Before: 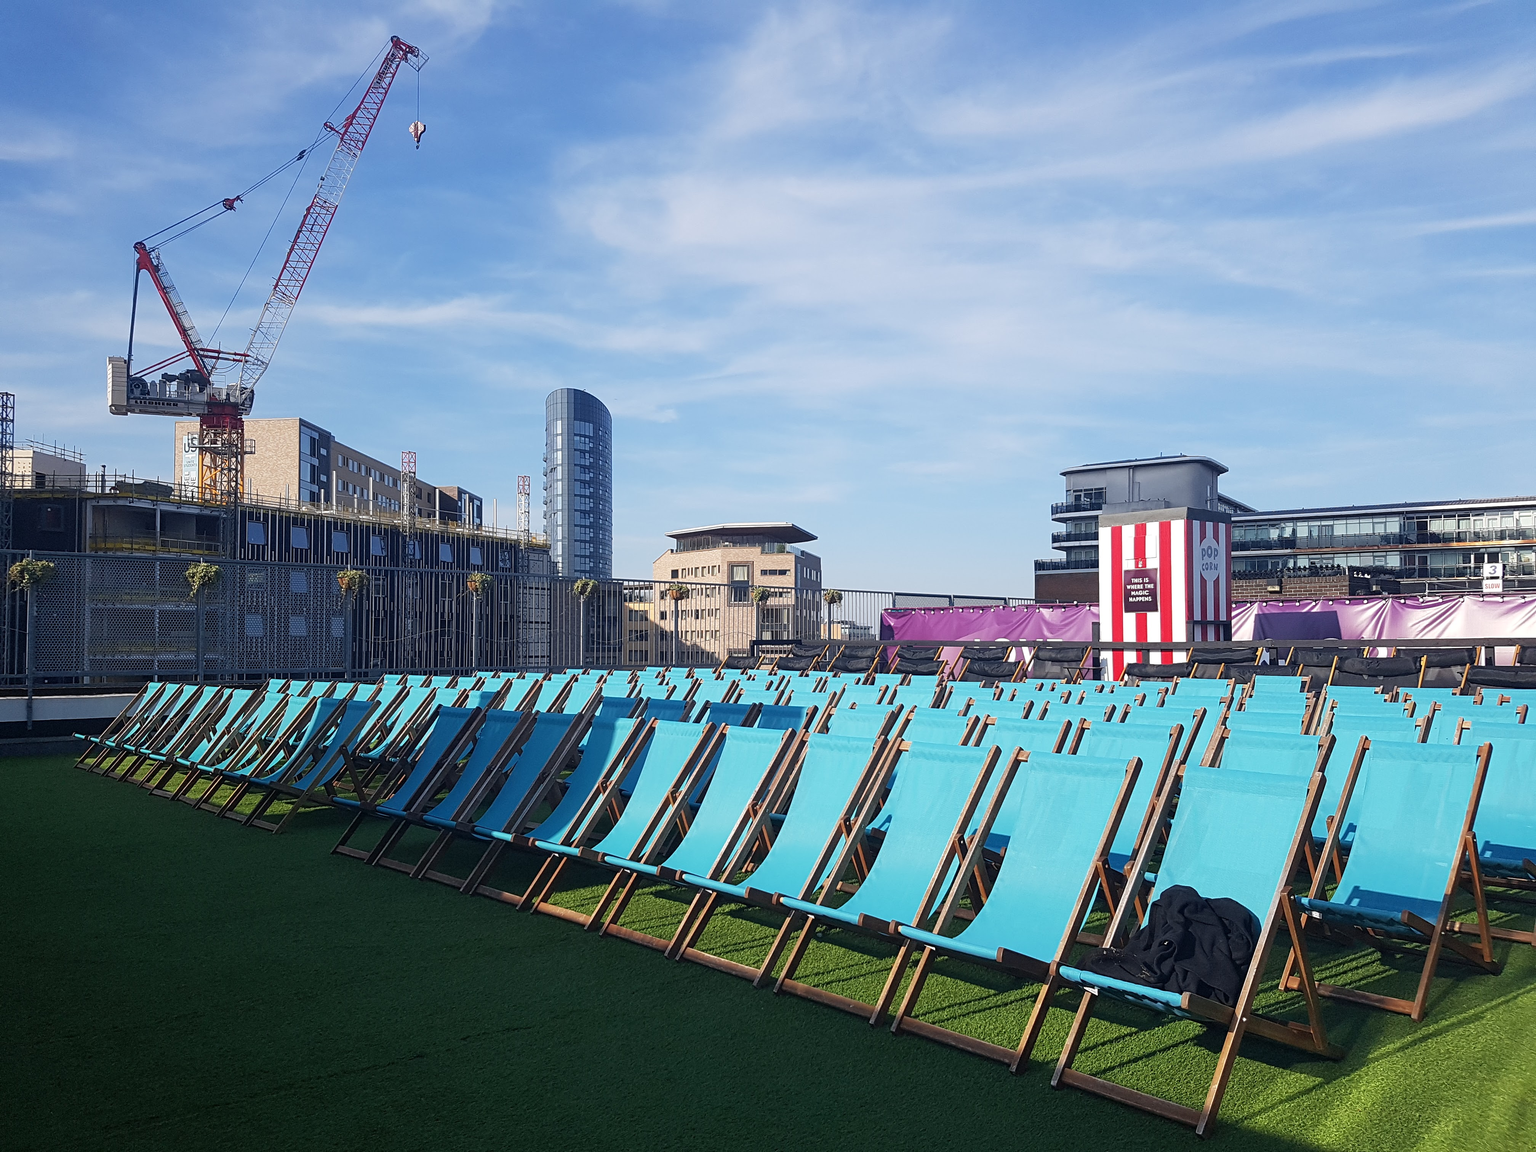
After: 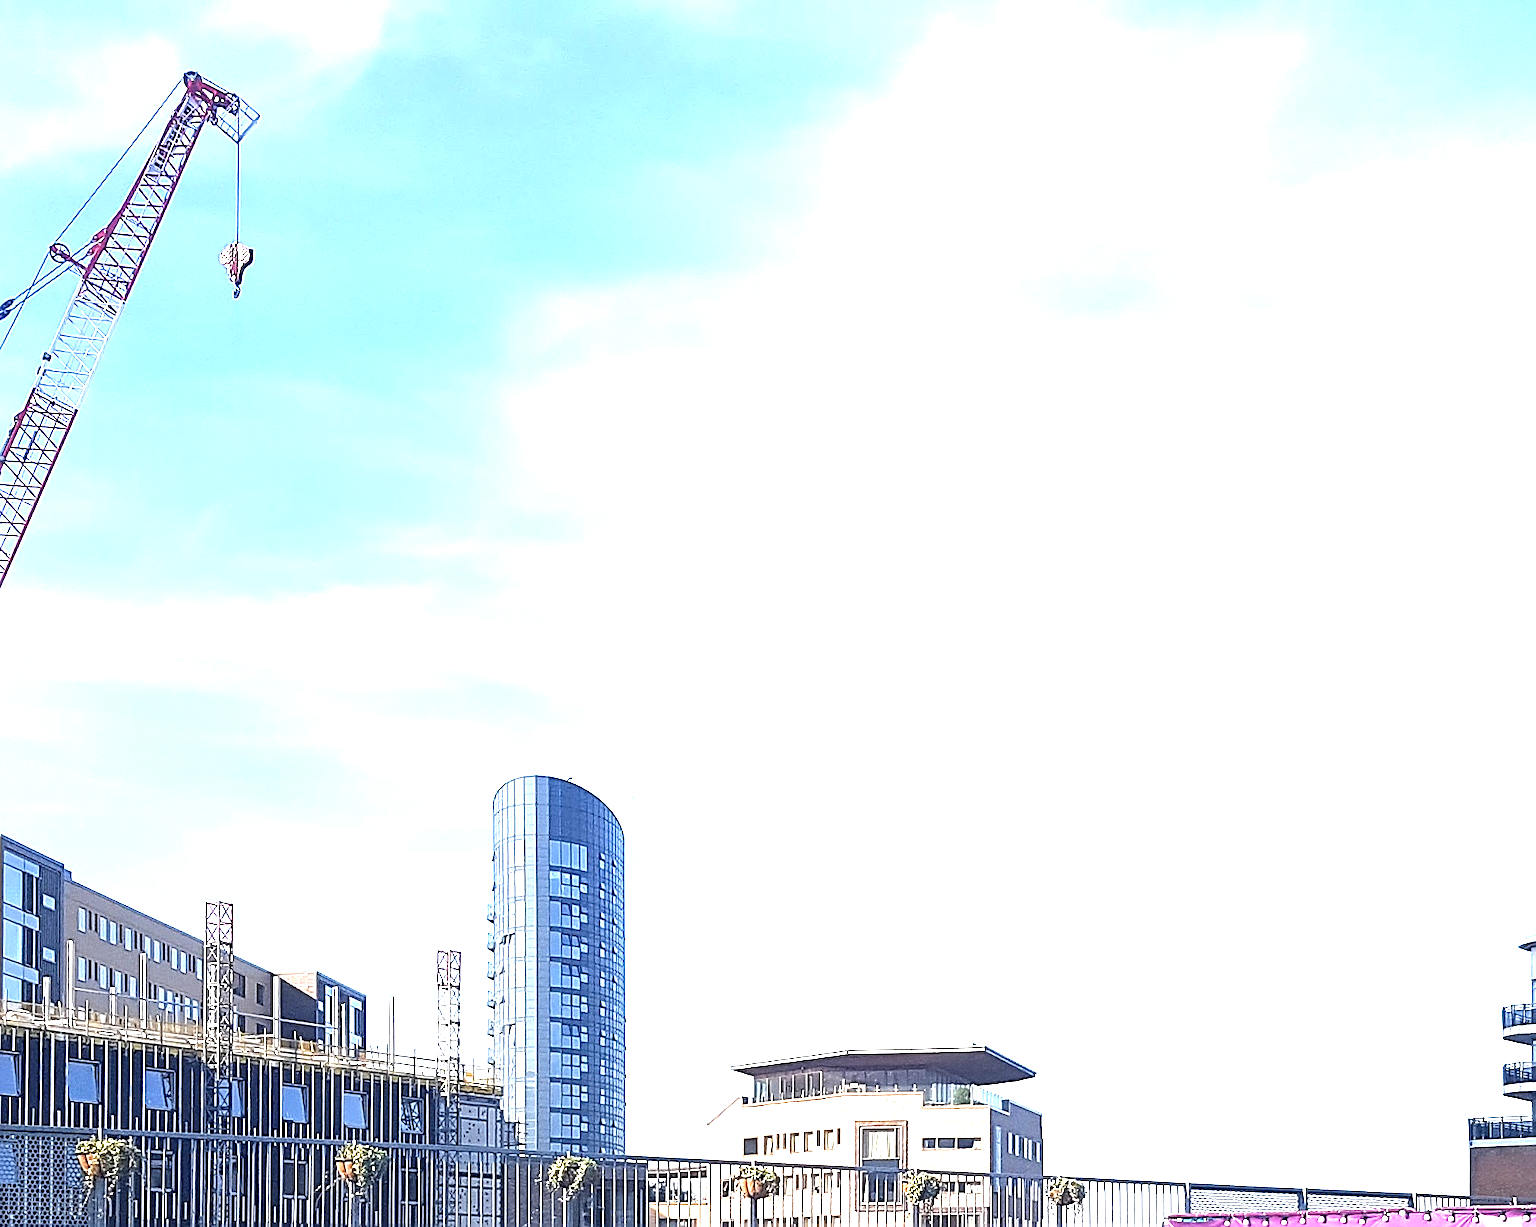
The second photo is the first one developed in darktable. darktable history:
exposure: black level correction 0, exposure 1.751 EV, compensate exposure bias true, compensate highlight preservation false
sharpen: on, module defaults
crop: left 19.484%, right 30.428%, bottom 46.651%
